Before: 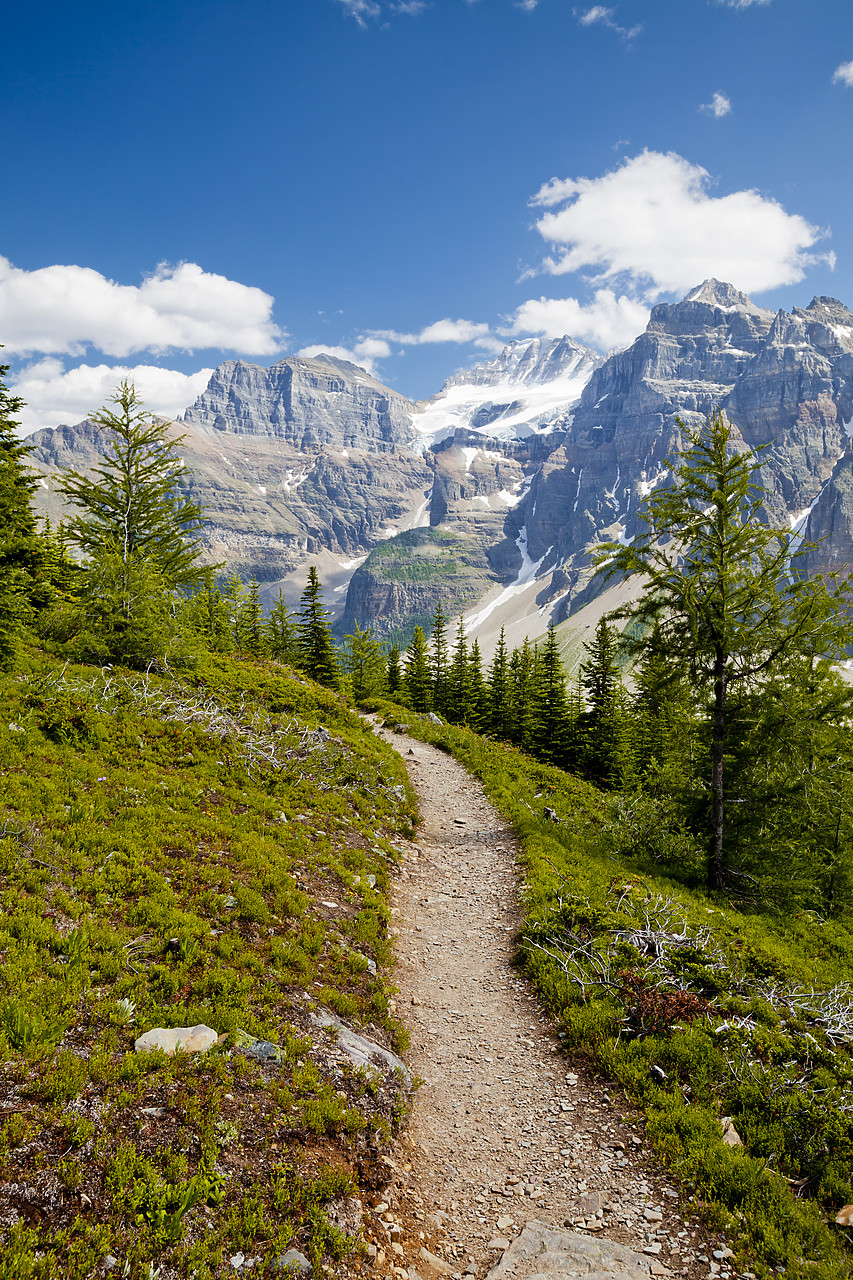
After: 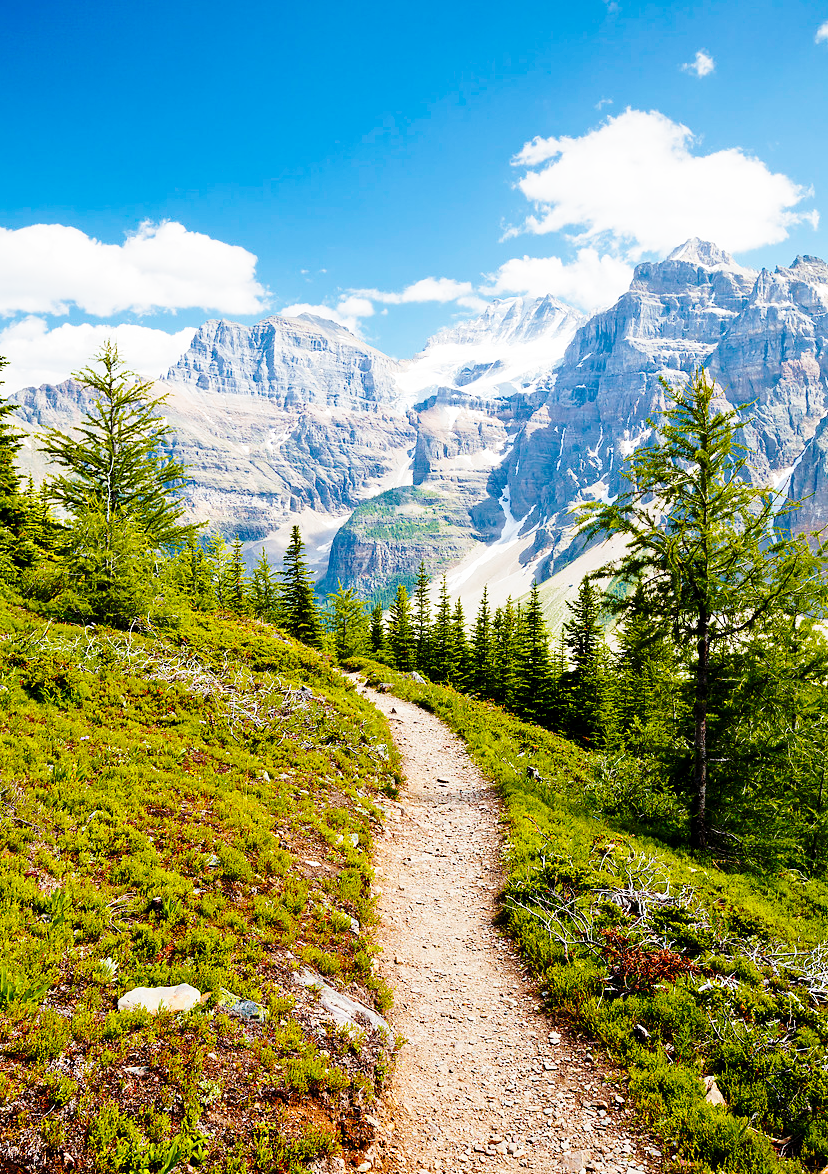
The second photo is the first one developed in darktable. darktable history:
base curve: curves: ch0 [(0, 0) (0.032, 0.037) (0.105, 0.228) (0.435, 0.76) (0.856, 0.983) (1, 1)], preserve colors none
crop: left 2.099%, top 3.233%, right 0.805%, bottom 4.979%
